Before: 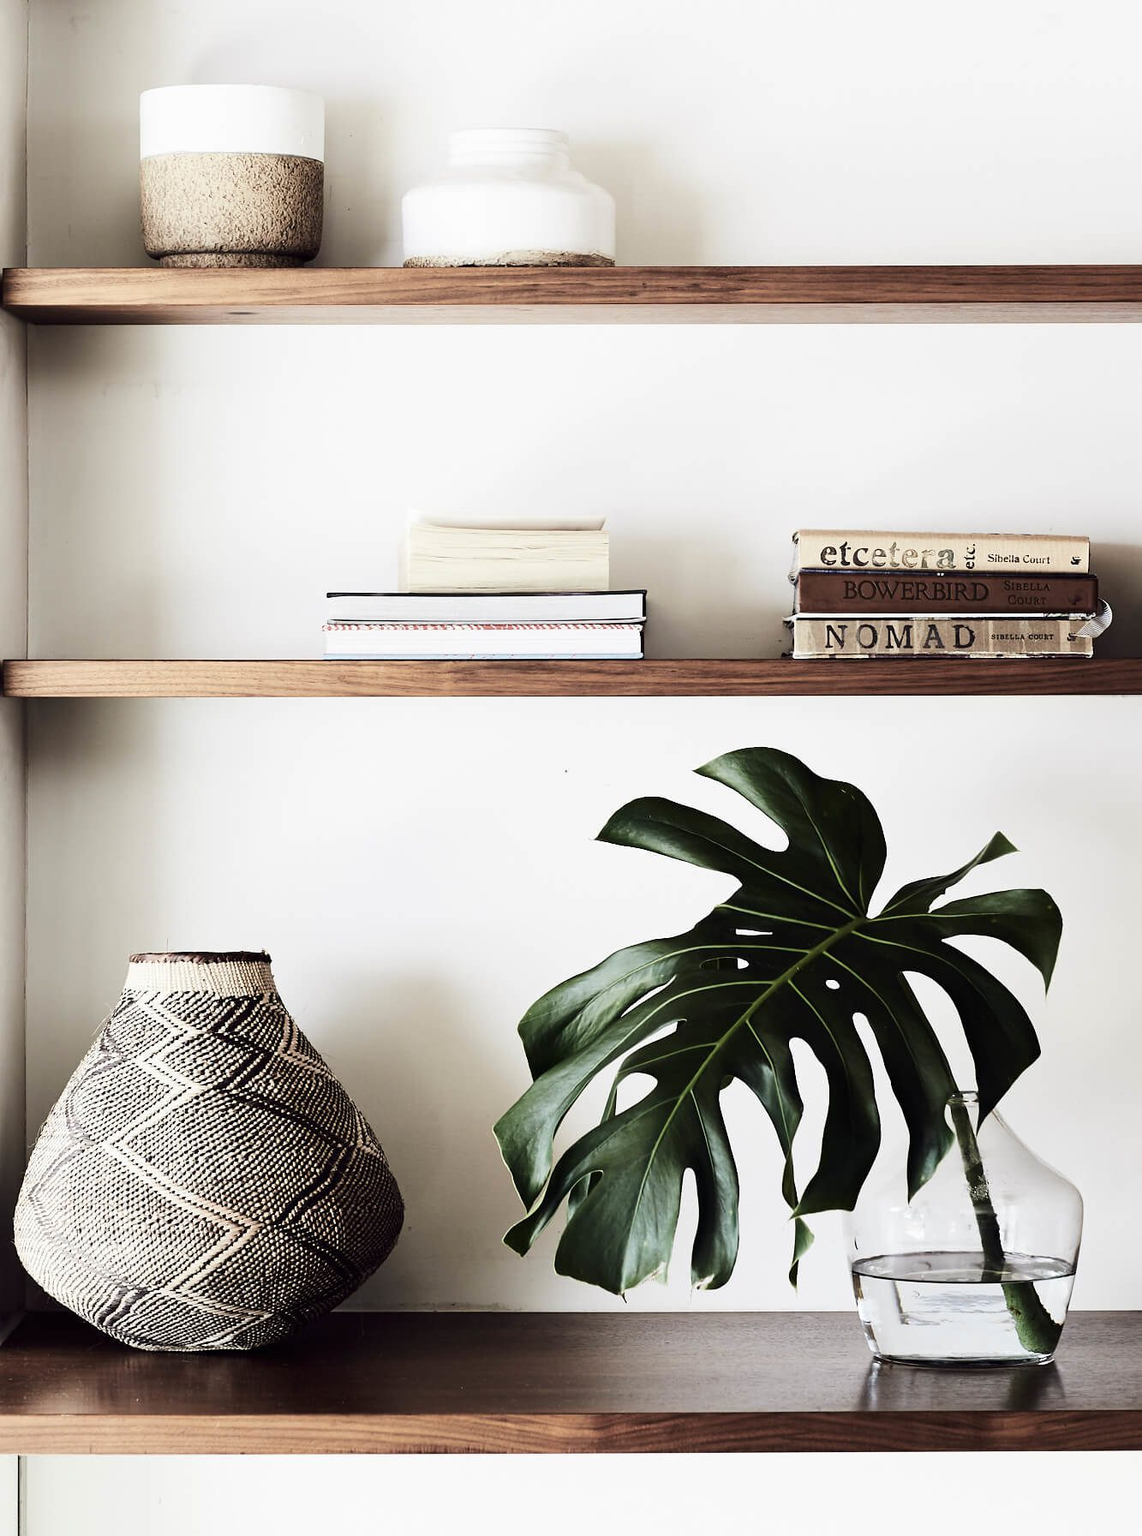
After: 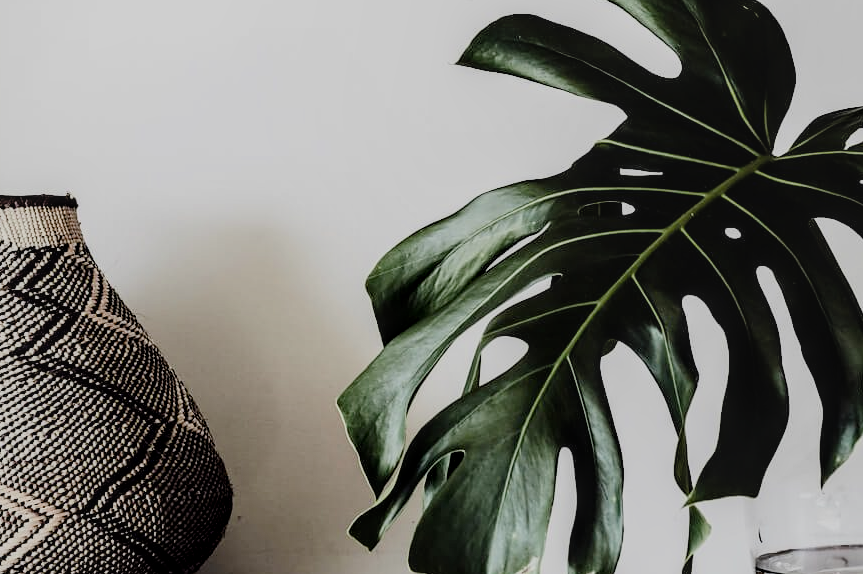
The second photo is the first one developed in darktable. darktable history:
color balance rgb: linear chroma grading › shadows -2.542%, linear chroma grading › highlights -14.304%, linear chroma grading › global chroma -9.431%, linear chroma grading › mid-tones -10.099%, perceptual saturation grading › global saturation 20%, perceptual saturation grading › highlights -25.605%, perceptual saturation grading › shadows 24.027%, global vibrance 14.573%
crop: left 17.983%, top 51.12%, right 17.203%, bottom 16.846%
filmic rgb: black relative exposure -7.65 EV, white relative exposure 4.56 EV, threshold 3.05 EV, hardness 3.61, color science v6 (2022), enable highlight reconstruction true
local contrast: on, module defaults
